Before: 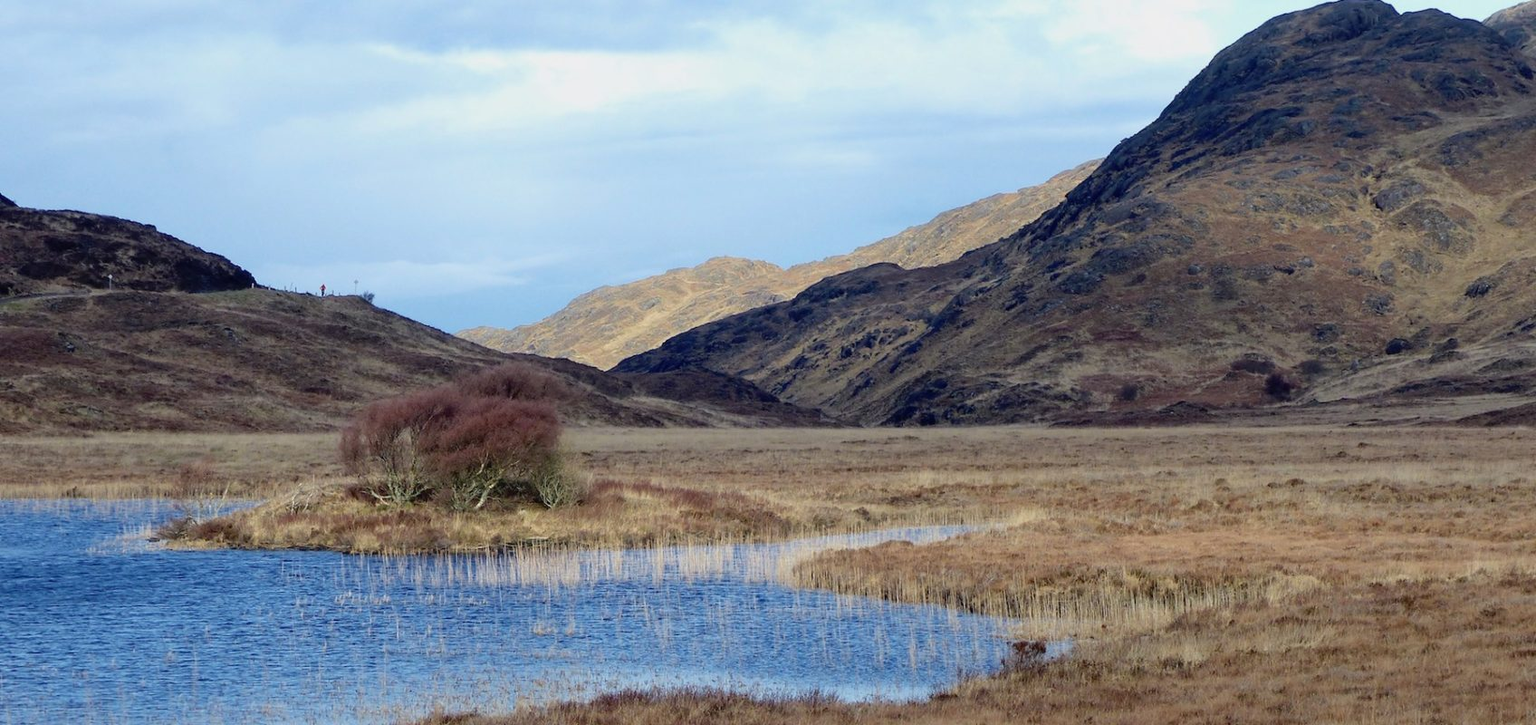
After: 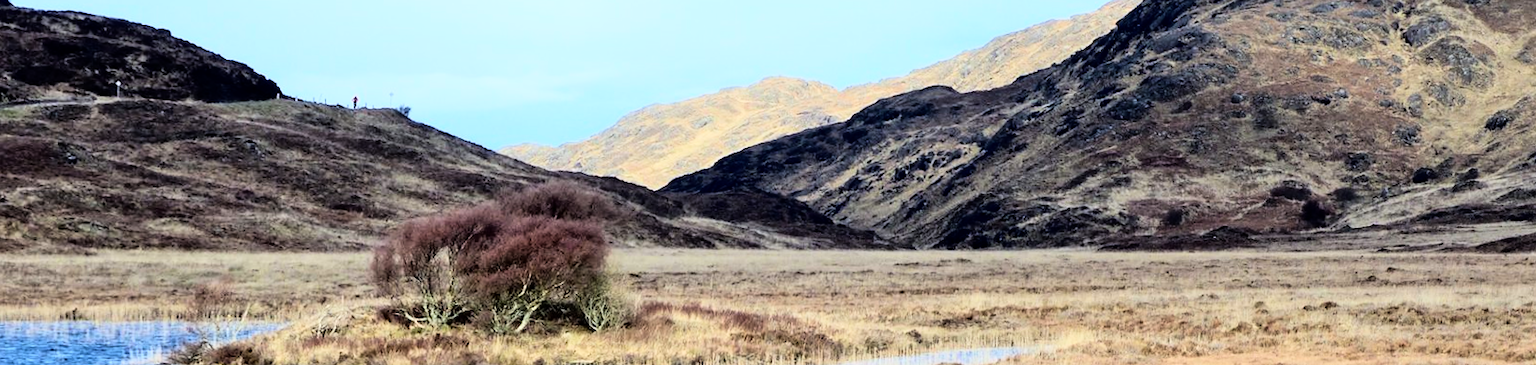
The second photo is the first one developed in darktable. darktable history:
crop and rotate: top 23.043%, bottom 23.437%
rotate and perspective: rotation 0.679°, lens shift (horizontal) 0.136, crop left 0.009, crop right 0.991, crop top 0.078, crop bottom 0.95
white balance: red 0.978, blue 0.999
rgb curve: curves: ch0 [(0, 0) (0.21, 0.15) (0.24, 0.21) (0.5, 0.75) (0.75, 0.96) (0.89, 0.99) (1, 1)]; ch1 [(0, 0.02) (0.21, 0.13) (0.25, 0.2) (0.5, 0.67) (0.75, 0.9) (0.89, 0.97) (1, 1)]; ch2 [(0, 0.02) (0.21, 0.13) (0.25, 0.2) (0.5, 0.67) (0.75, 0.9) (0.89, 0.97) (1, 1)], compensate middle gray true
tone equalizer: -8 EV 0.25 EV, -7 EV 0.417 EV, -6 EV 0.417 EV, -5 EV 0.25 EV, -3 EV -0.25 EV, -2 EV -0.417 EV, -1 EV -0.417 EV, +0 EV -0.25 EV, edges refinement/feathering 500, mask exposure compensation -1.57 EV, preserve details guided filter
